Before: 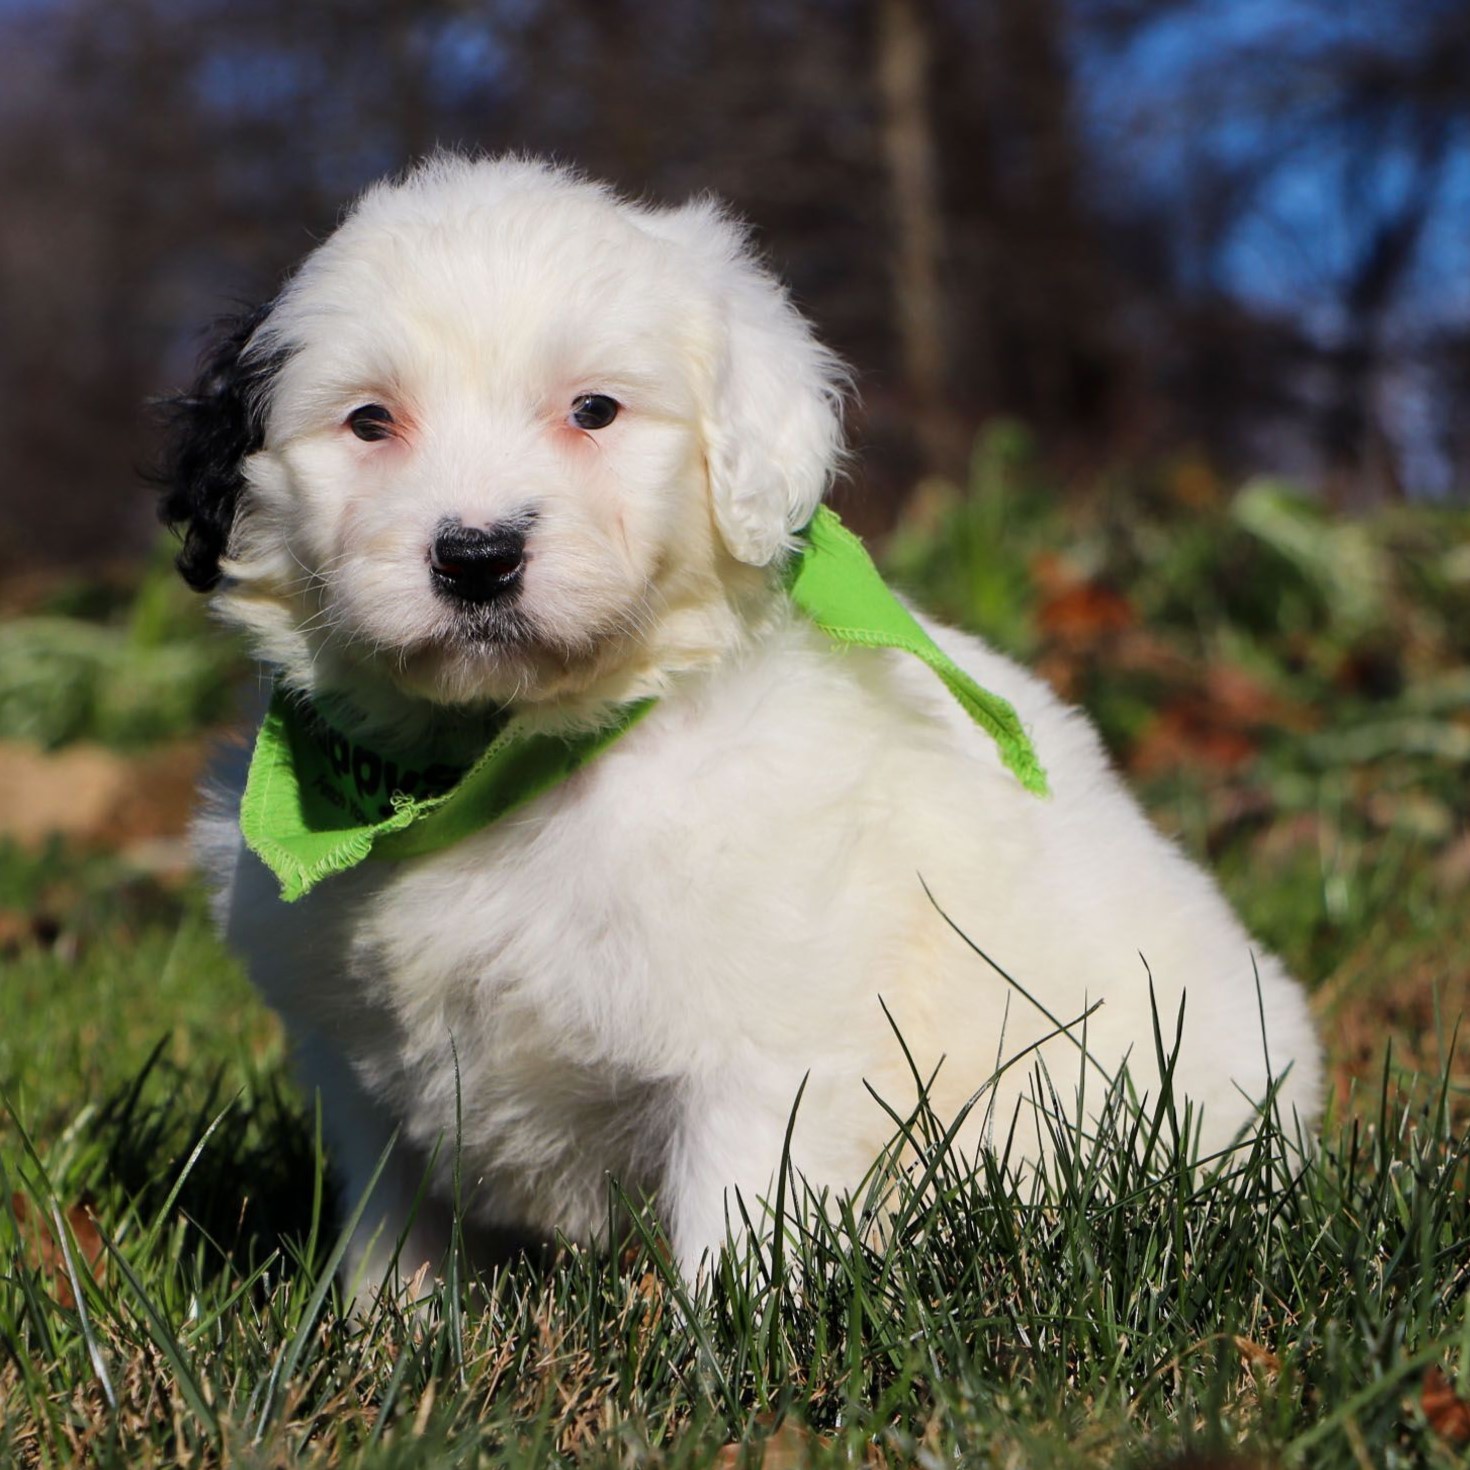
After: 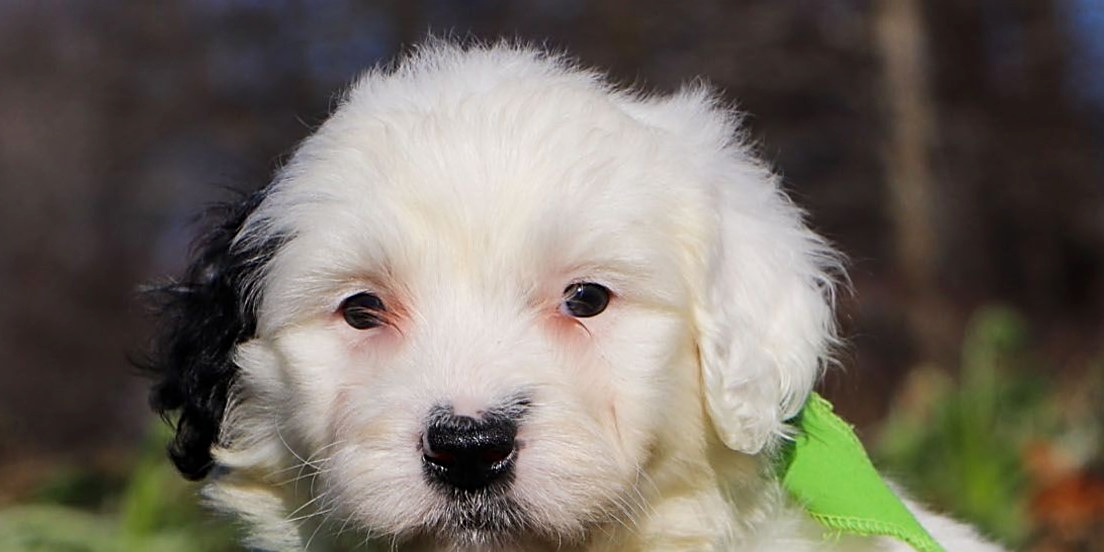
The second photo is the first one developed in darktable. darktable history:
crop: left 0.547%, top 7.63%, right 23.363%, bottom 54.638%
shadows and highlights: shadows 37.33, highlights -28.18, soften with gaussian
sharpen: on, module defaults
